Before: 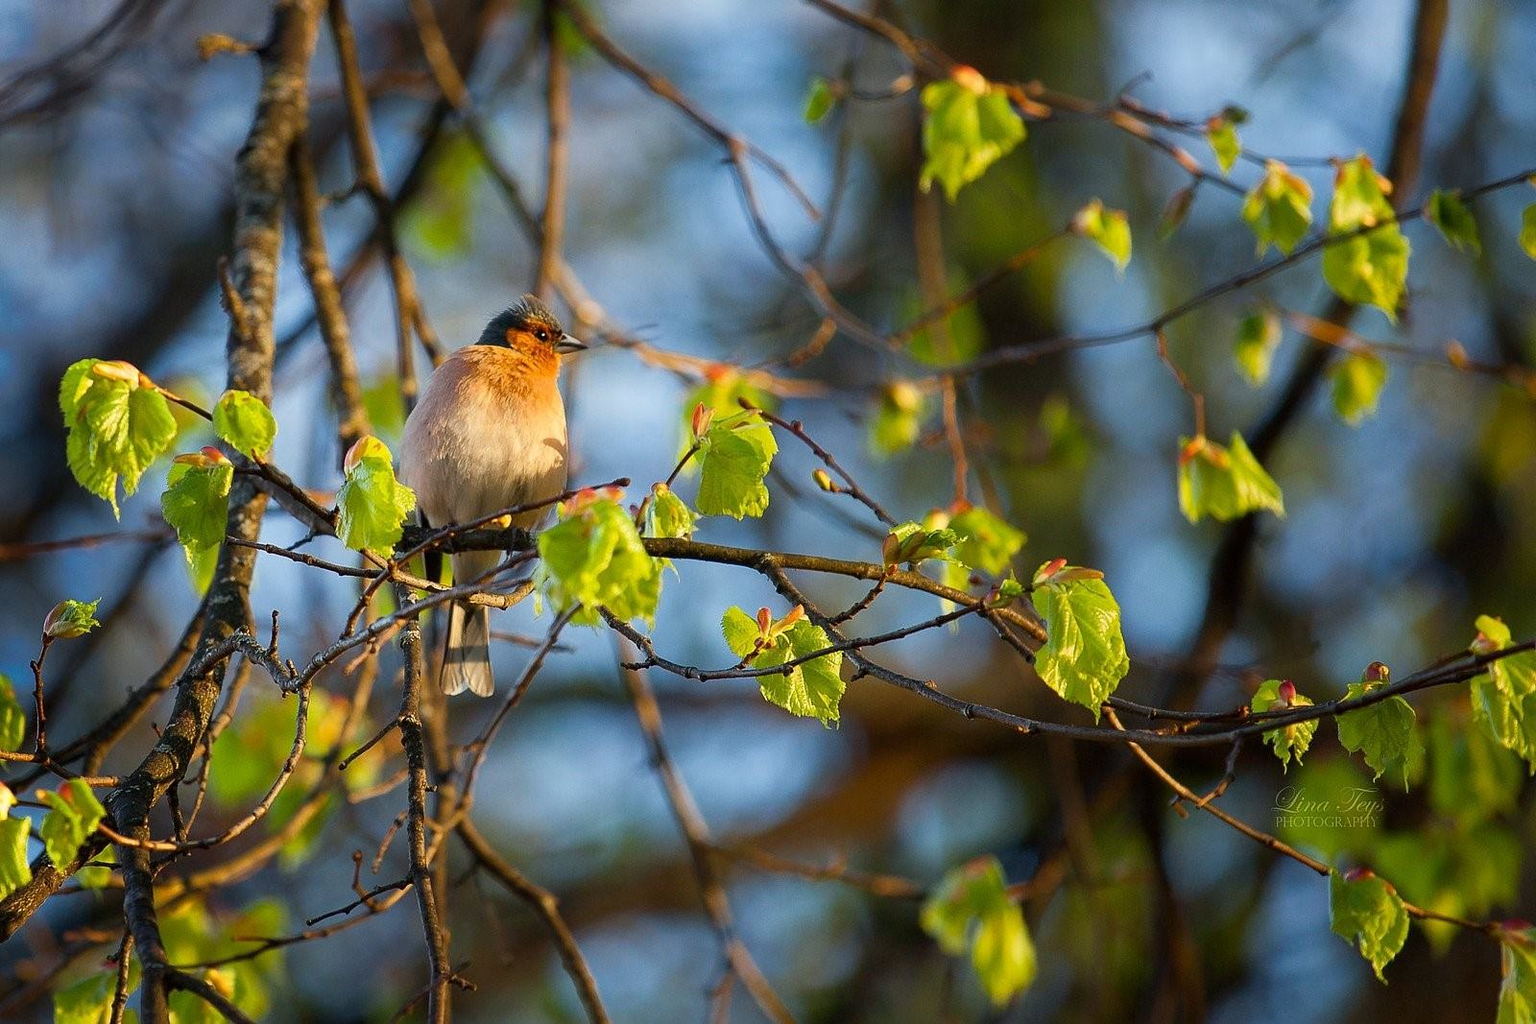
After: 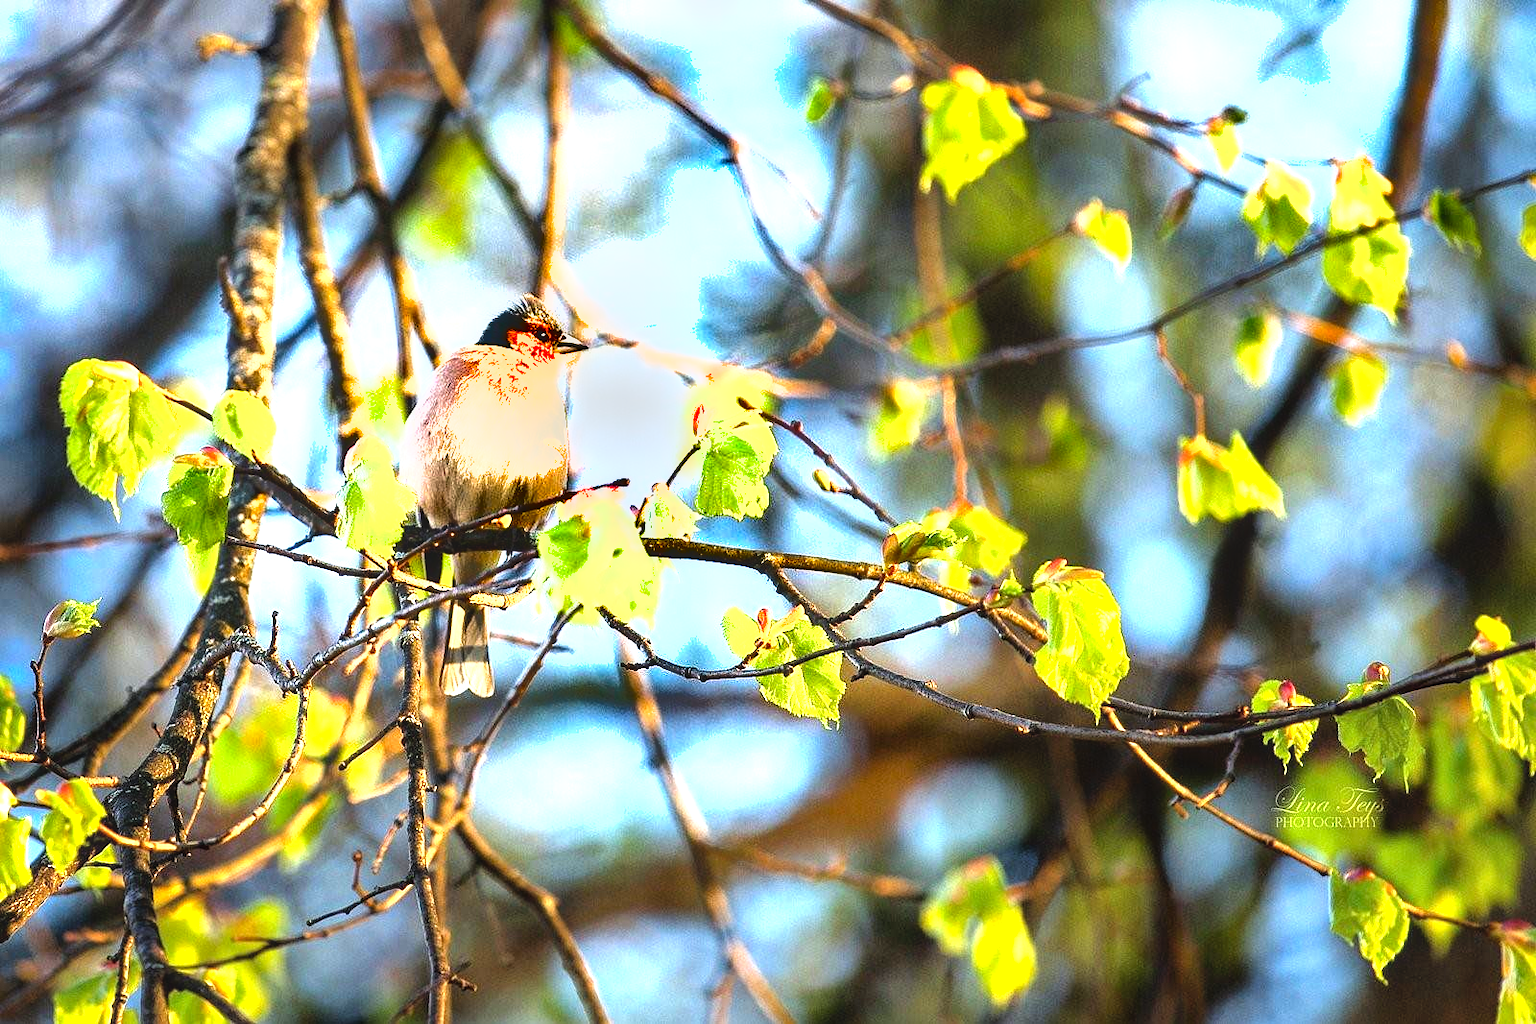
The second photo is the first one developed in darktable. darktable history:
exposure: black level correction 0, exposure 1.101 EV, compensate highlight preservation false
shadows and highlights: soften with gaussian
local contrast: detail 109%
tone equalizer: -8 EV -1.05 EV, -7 EV -1.01 EV, -6 EV -0.904 EV, -5 EV -0.573 EV, -3 EV 0.595 EV, -2 EV 0.875 EV, -1 EV 0.985 EV, +0 EV 1.06 EV, mask exposure compensation -0.494 EV
